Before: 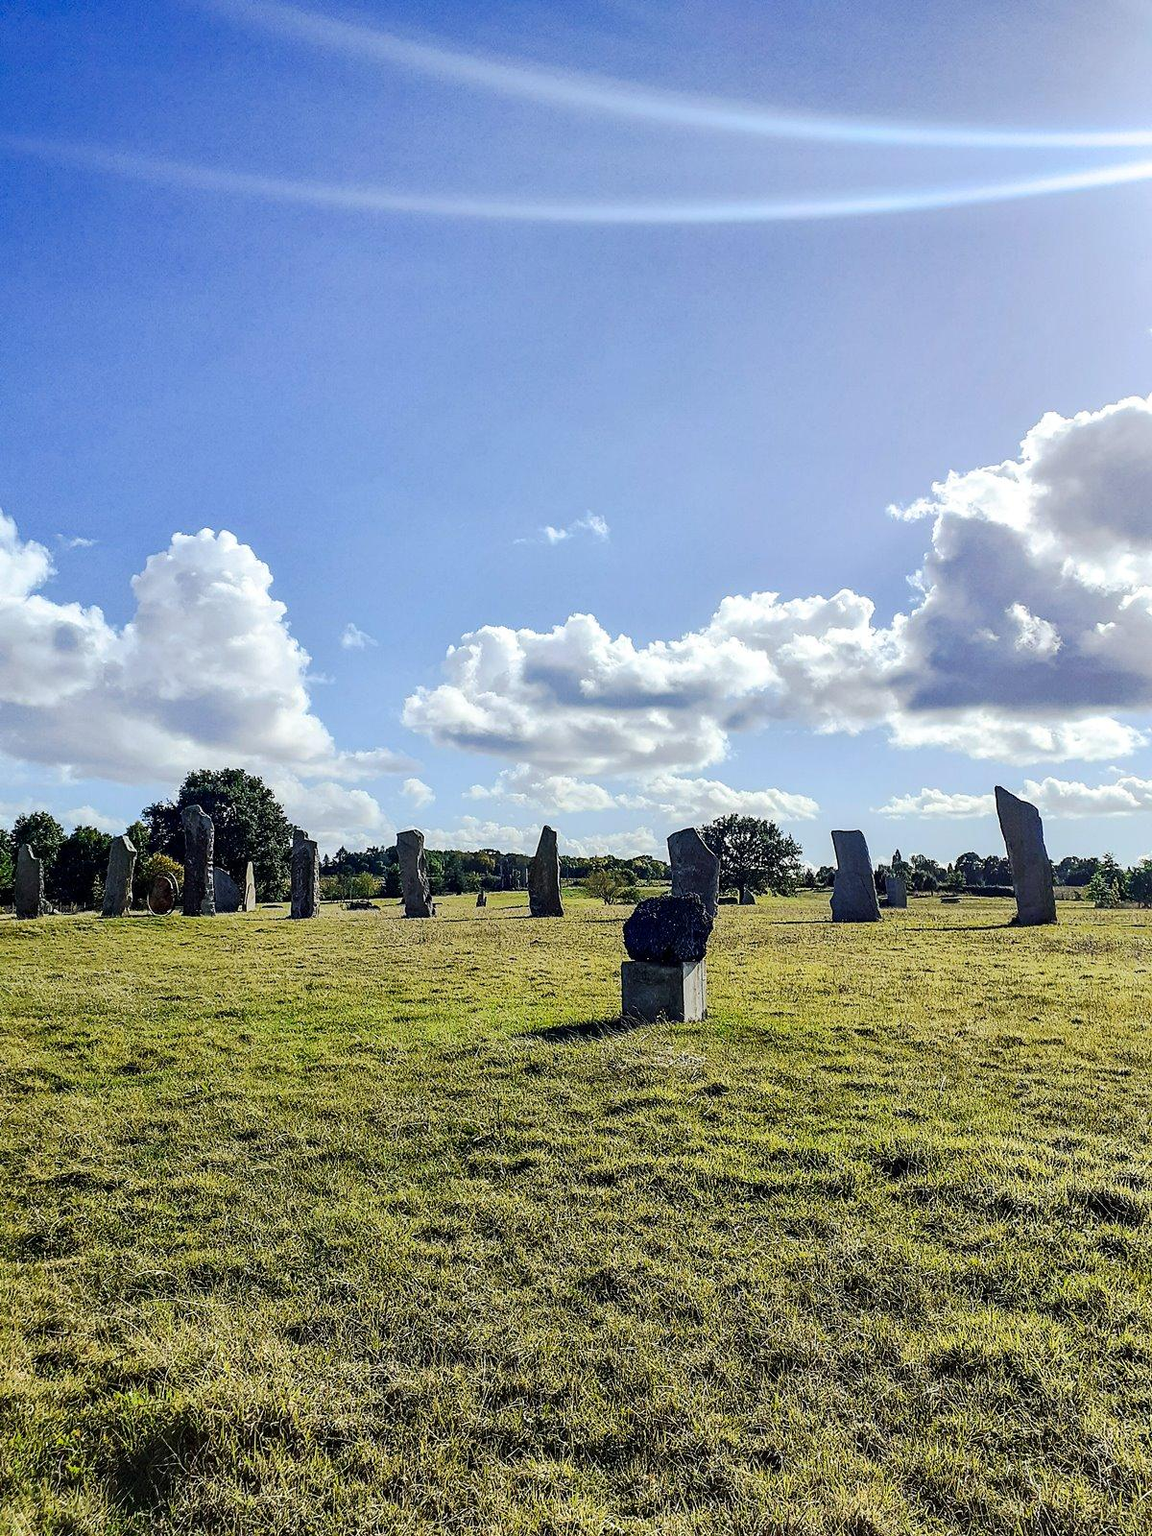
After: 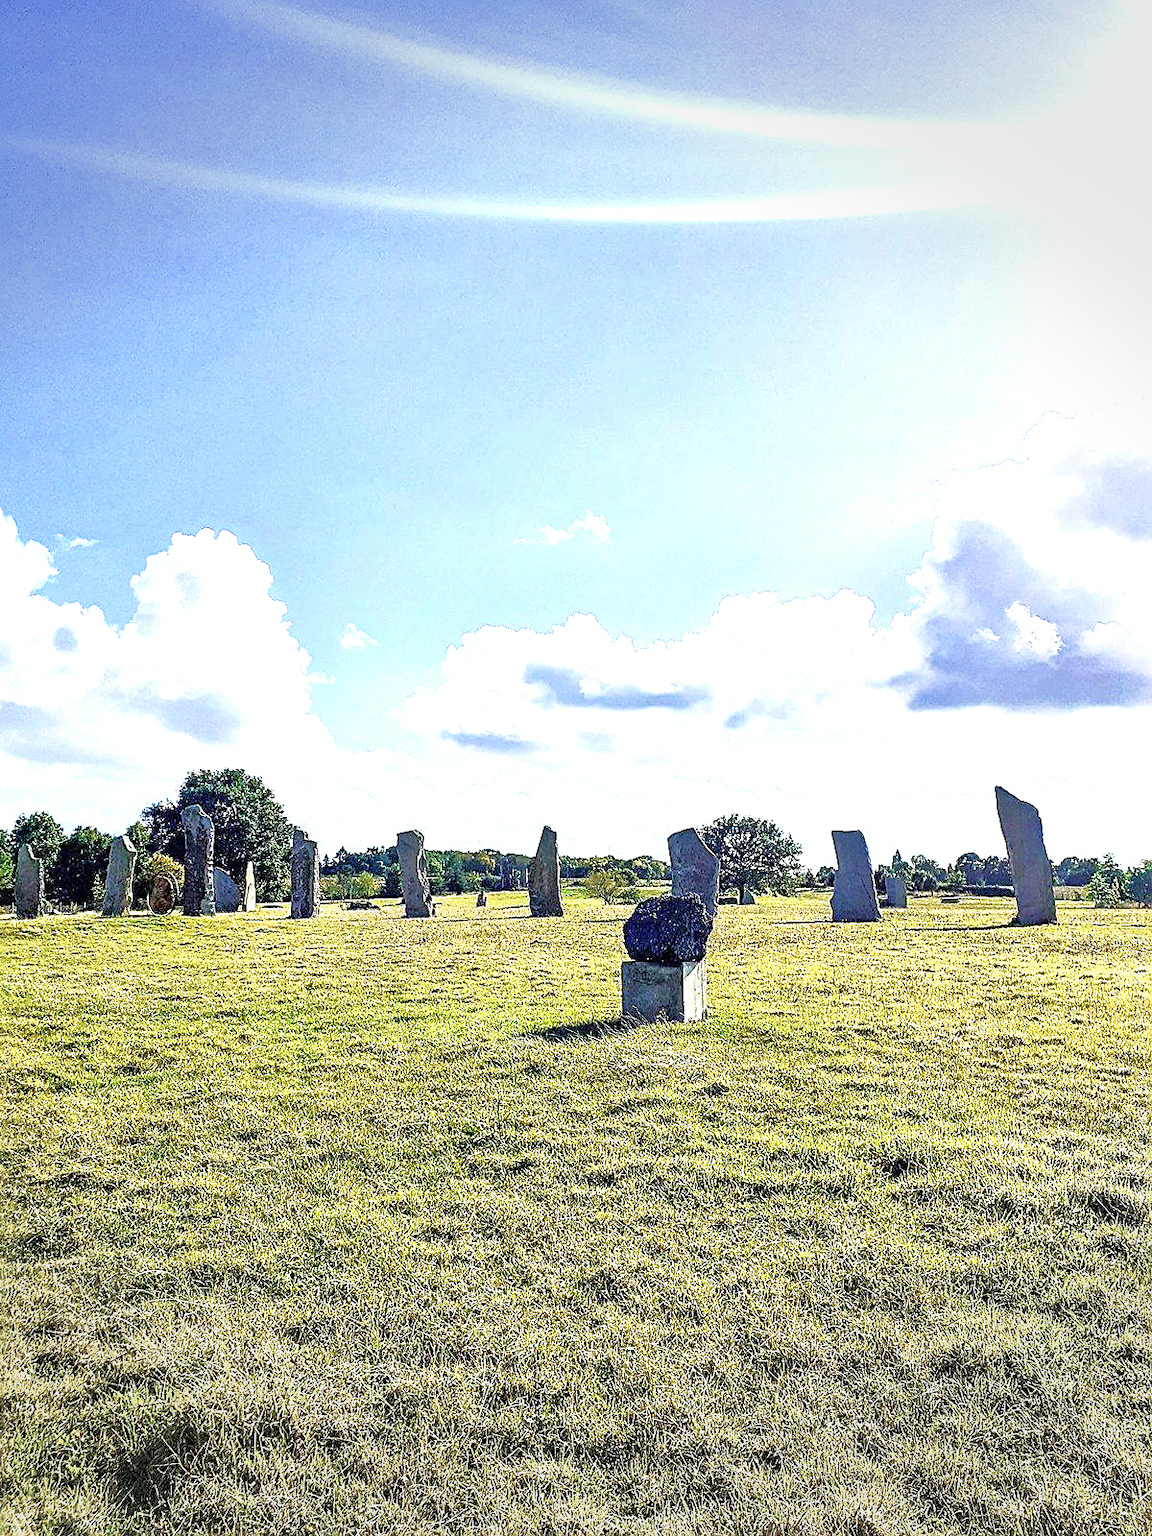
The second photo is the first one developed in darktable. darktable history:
color balance rgb: linear chroma grading › shadows -3%, linear chroma grading › highlights -4%
tone equalizer: -7 EV 0.15 EV, -6 EV 0.6 EV, -5 EV 1.15 EV, -4 EV 1.33 EV, -3 EV 1.15 EV, -2 EV 0.6 EV, -1 EV 0.15 EV, mask exposure compensation -0.5 EV
exposure: black level correction 0, exposure 1.1 EV, compensate highlight preservation false
sharpen: on, module defaults
vignetting: fall-off start 91%, fall-off radius 39.39%, brightness -0.182, saturation -0.3, width/height ratio 1.219, shape 1.3, dithering 8-bit output, unbound false
velvia: on, module defaults
